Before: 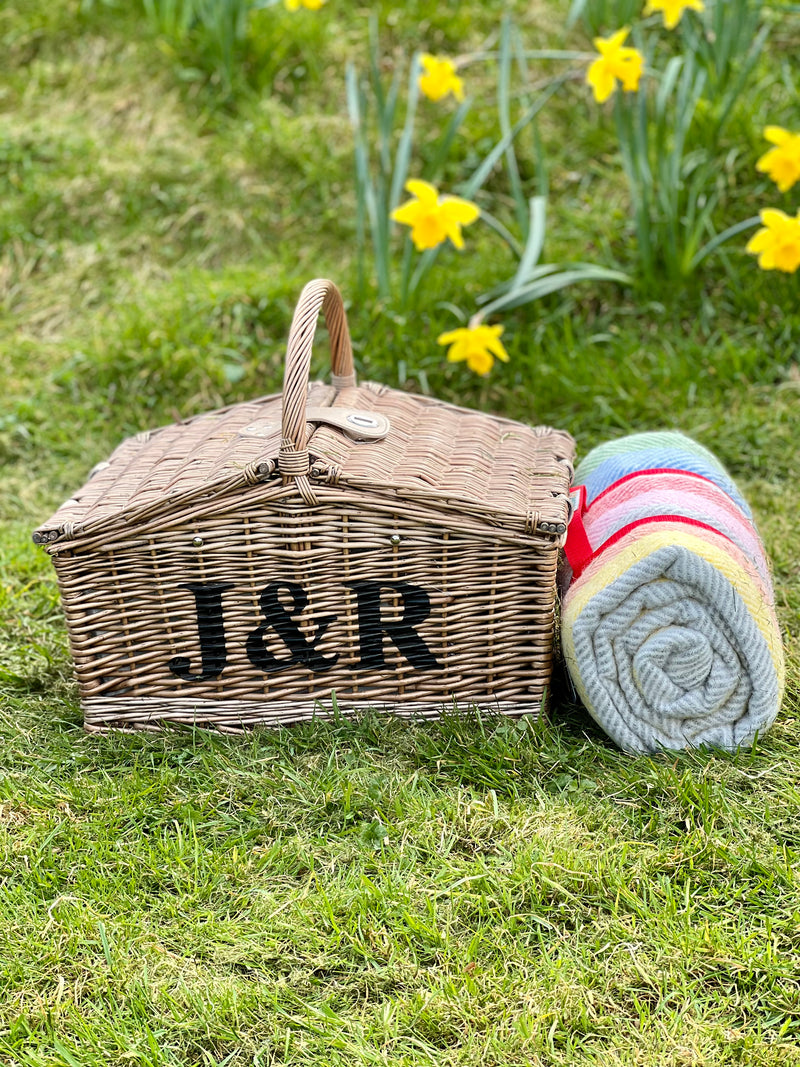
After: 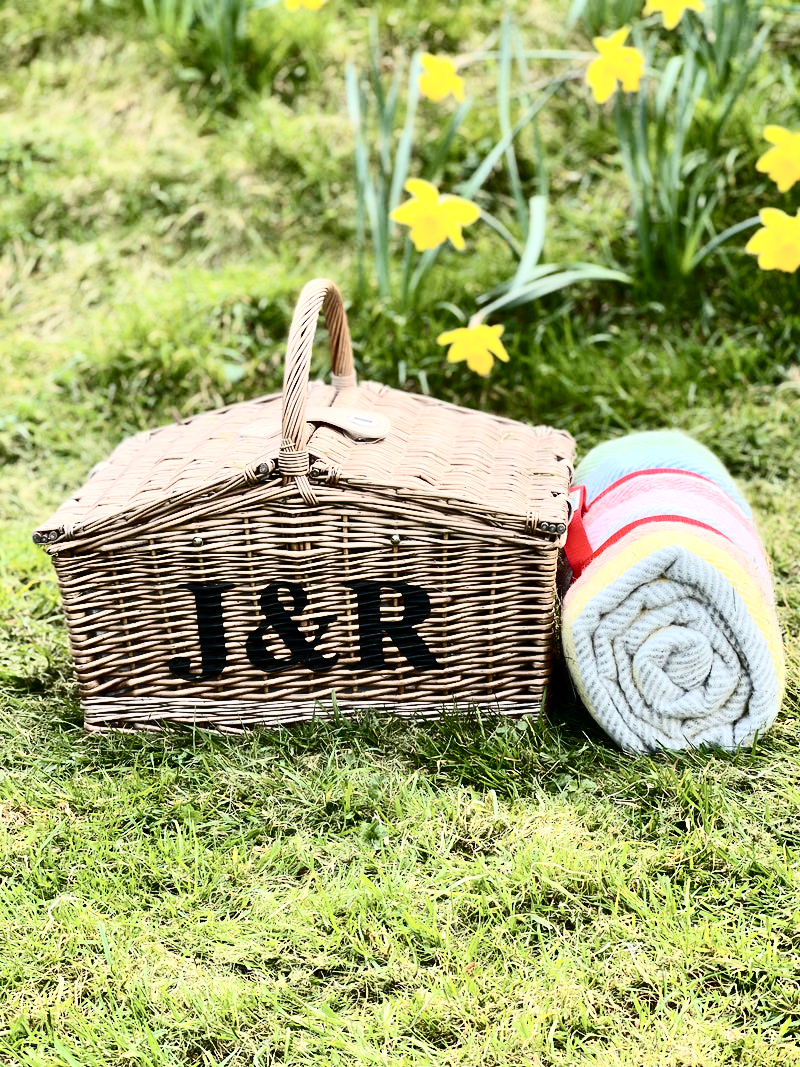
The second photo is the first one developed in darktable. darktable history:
exposure: exposure 0.131 EV, compensate highlight preservation false
contrast equalizer: octaves 7, y [[0.502, 0.505, 0.512, 0.529, 0.564, 0.588], [0.5 ×6], [0.502, 0.505, 0.512, 0.529, 0.564, 0.588], [0, 0.001, 0.001, 0.004, 0.008, 0.011], [0, 0.001, 0.001, 0.004, 0.008, 0.011]], mix -1
contrast brightness saturation: contrast 0.5, saturation -0.1
